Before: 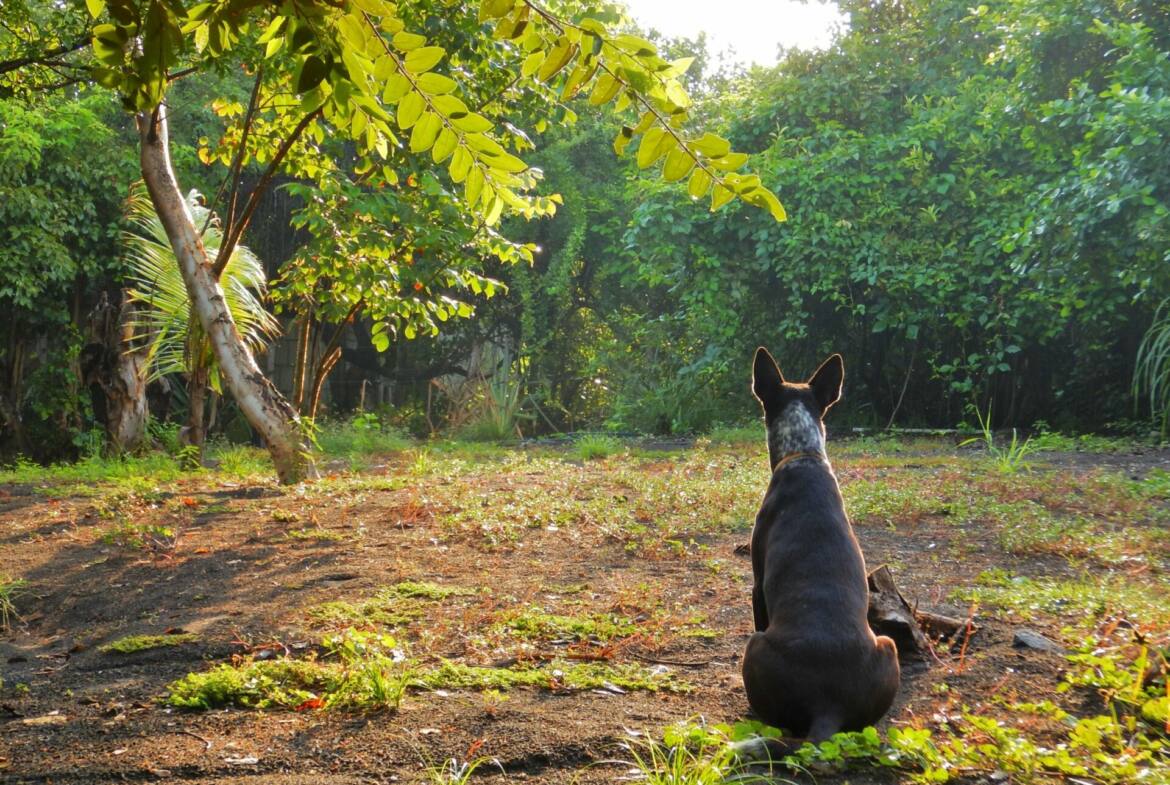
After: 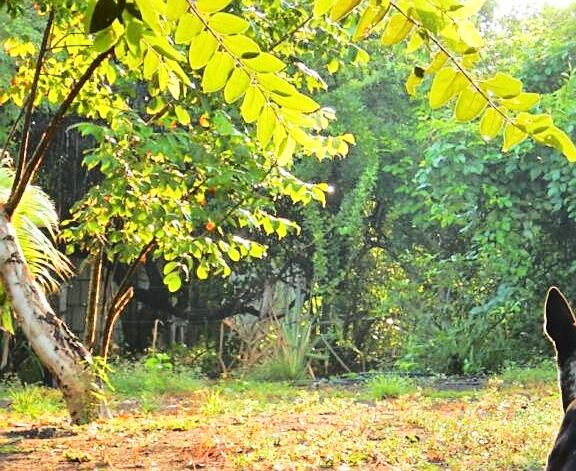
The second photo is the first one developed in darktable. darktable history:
crop: left 17.835%, top 7.675%, right 32.881%, bottom 32.213%
sharpen: on, module defaults
base curve: curves: ch0 [(0, 0) (0.032, 0.037) (0.105, 0.228) (0.435, 0.76) (0.856, 0.983) (1, 1)]
exposure: exposure -0.041 EV, compensate highlight preservation false
